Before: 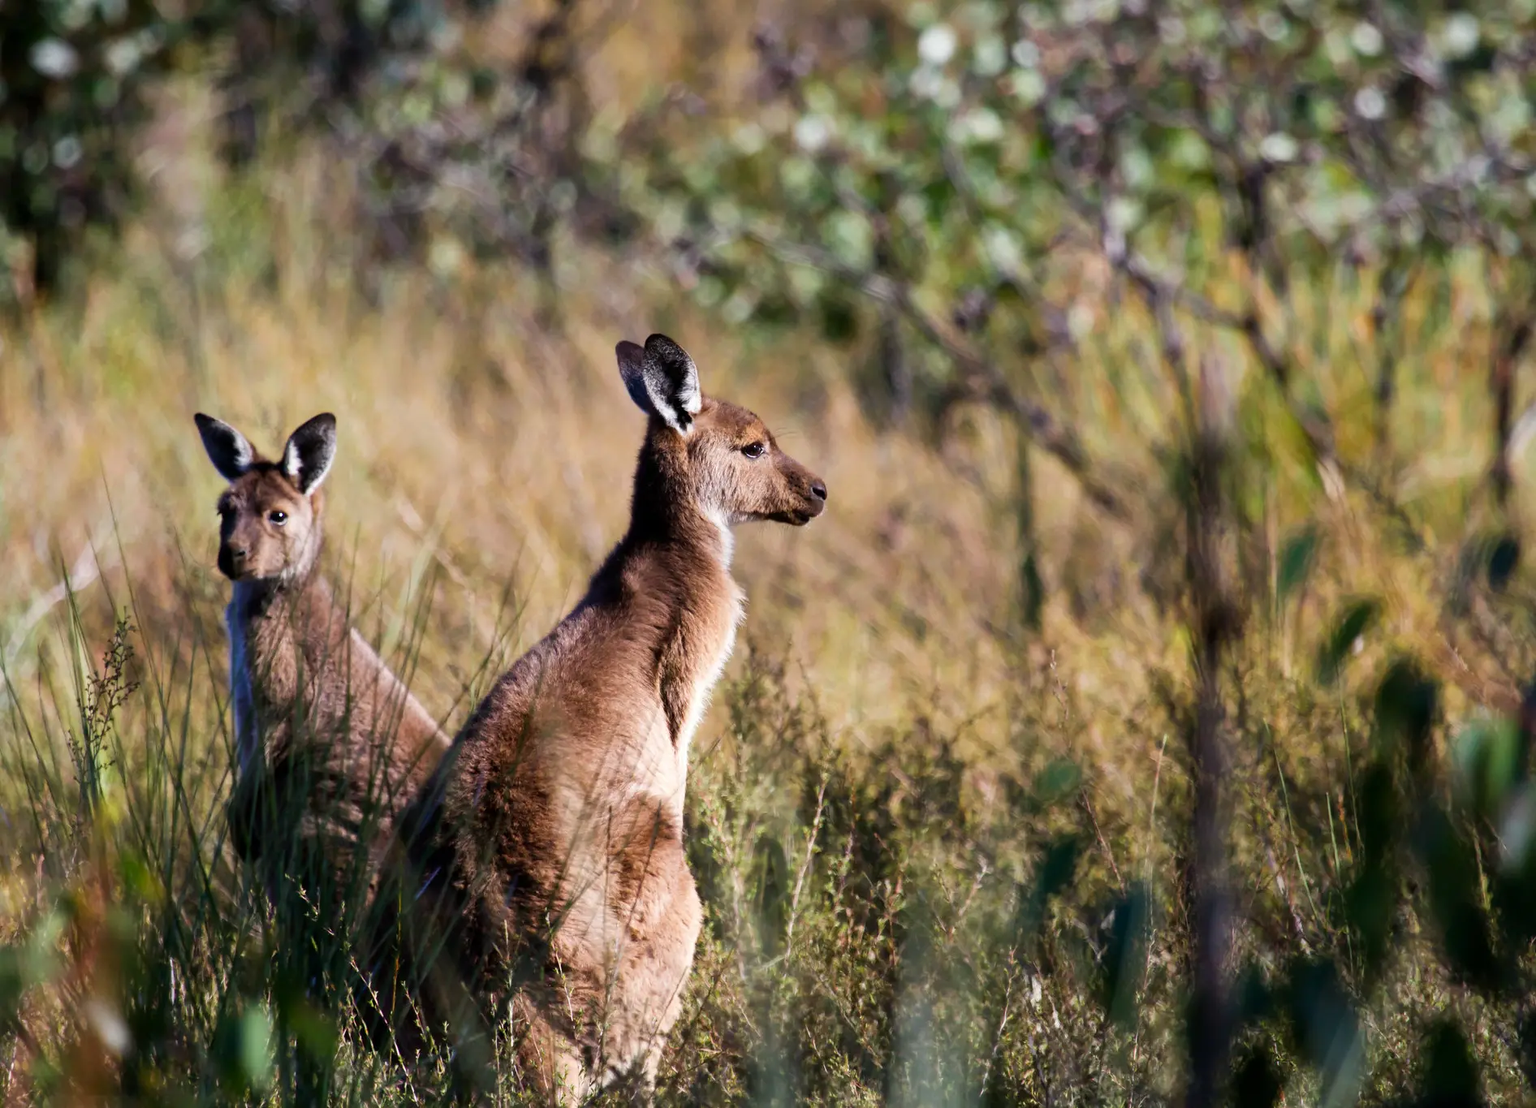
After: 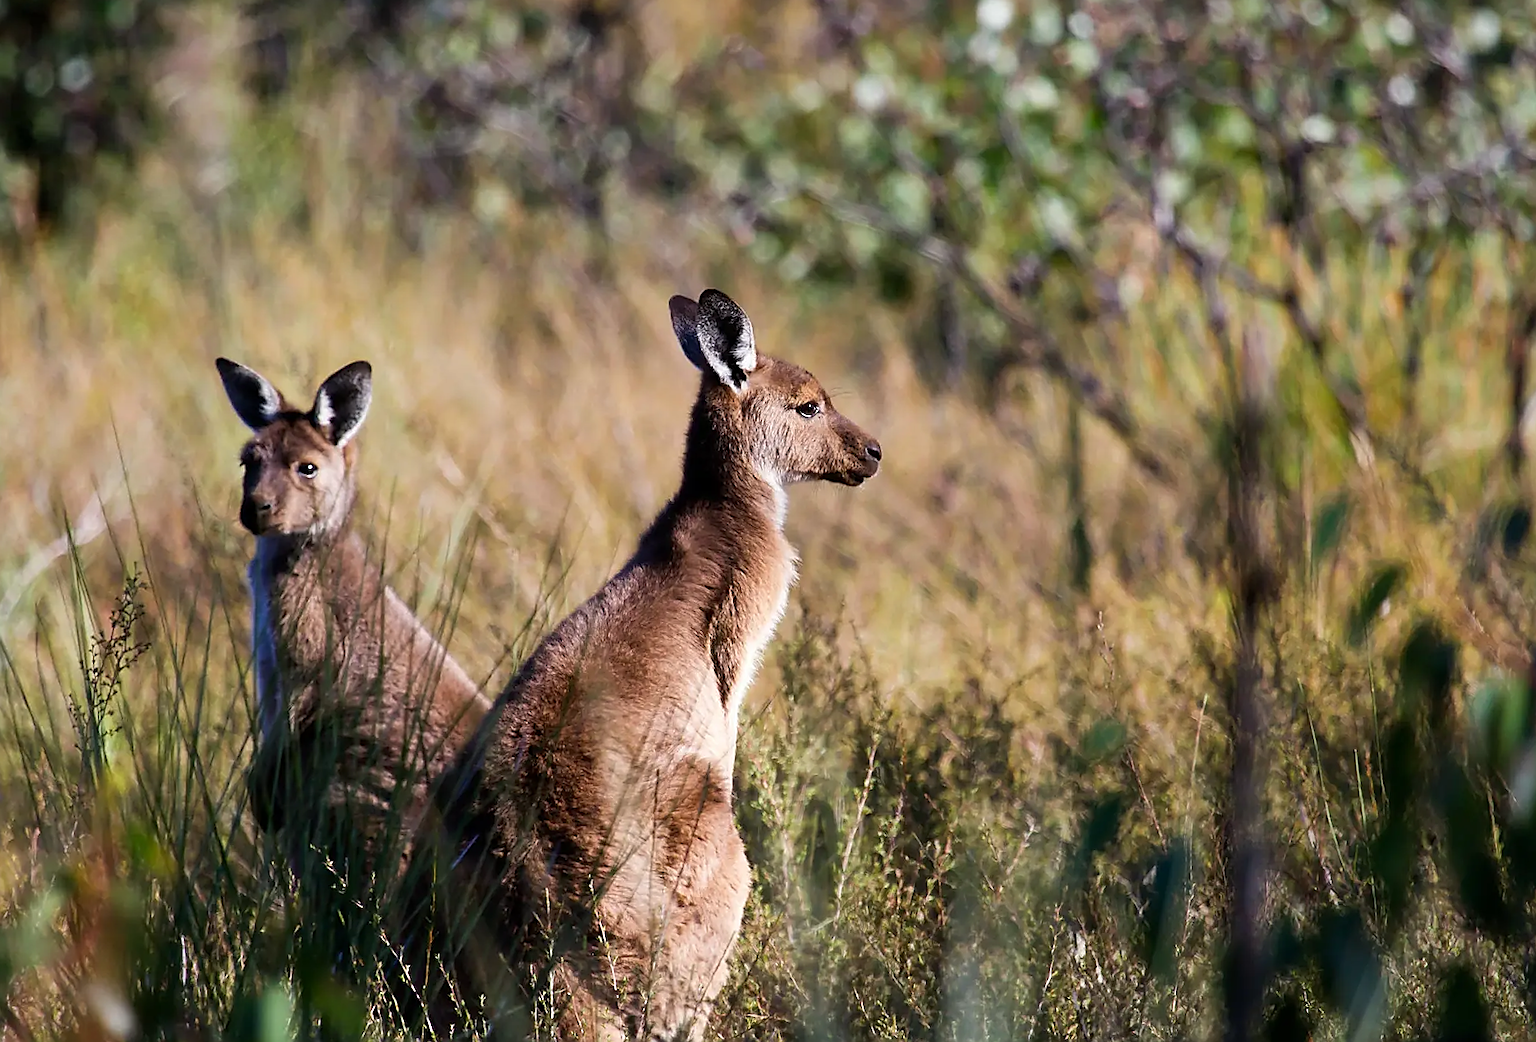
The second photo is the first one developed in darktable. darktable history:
rotate and perspective: rotation 0.679°, lens shift (horizontal) 0.136, crop left 0.009, crop right 0.991, crop top 0.078, crop bottom 0.95
sharpen: radius 1.4, amount 1.25, threshold 0.7
